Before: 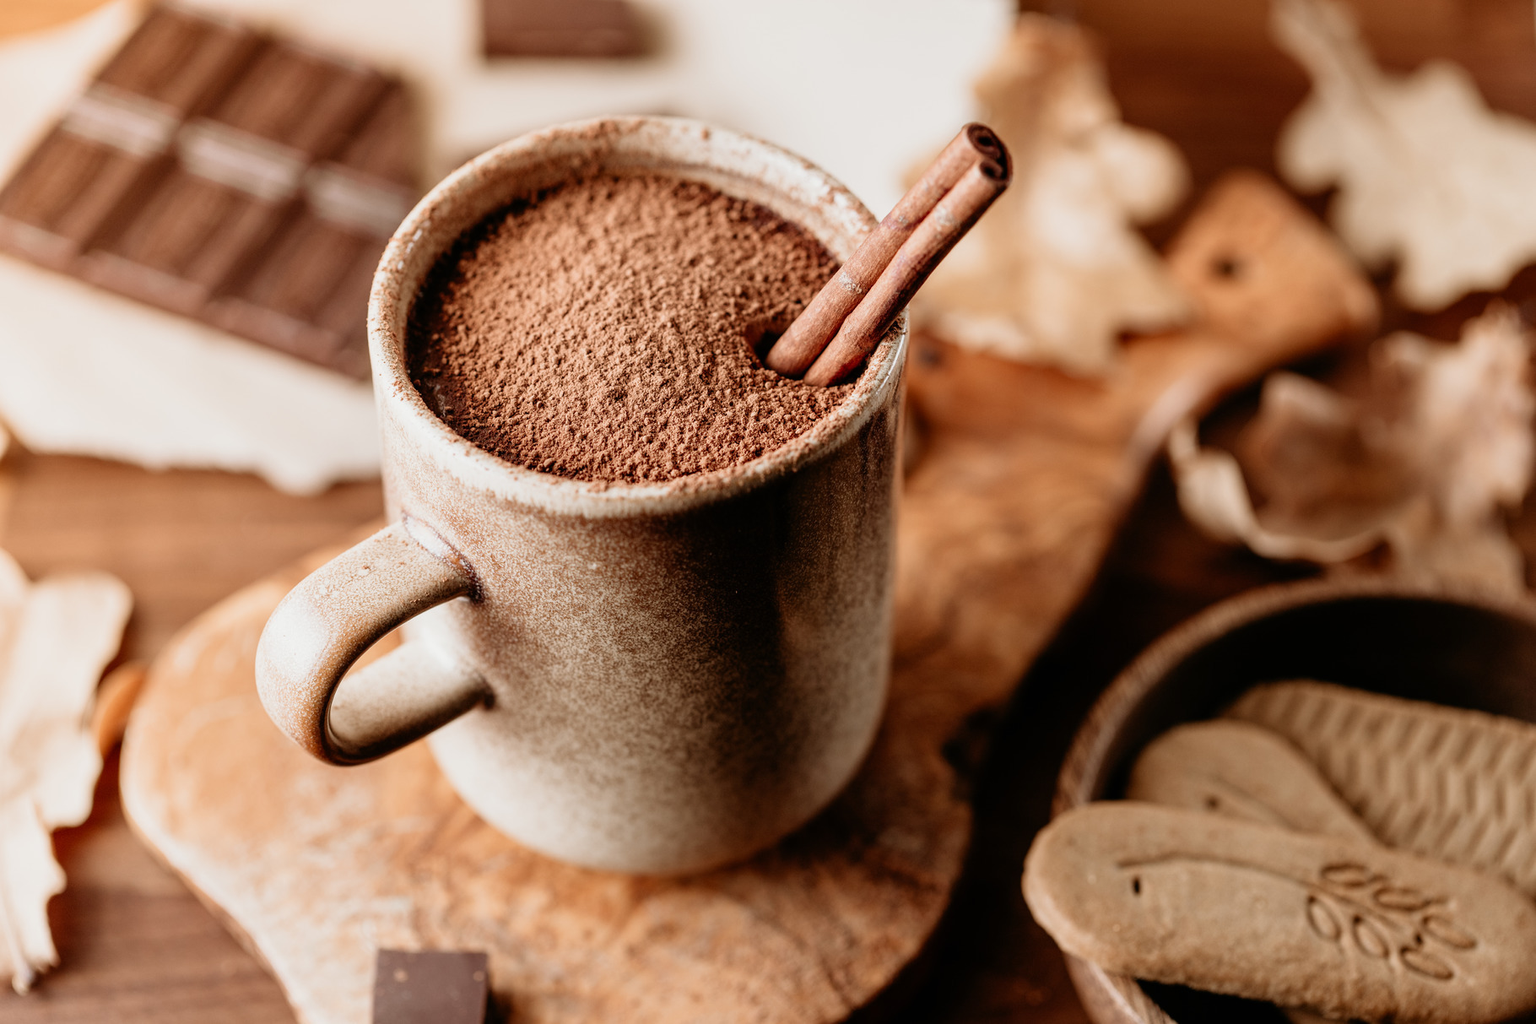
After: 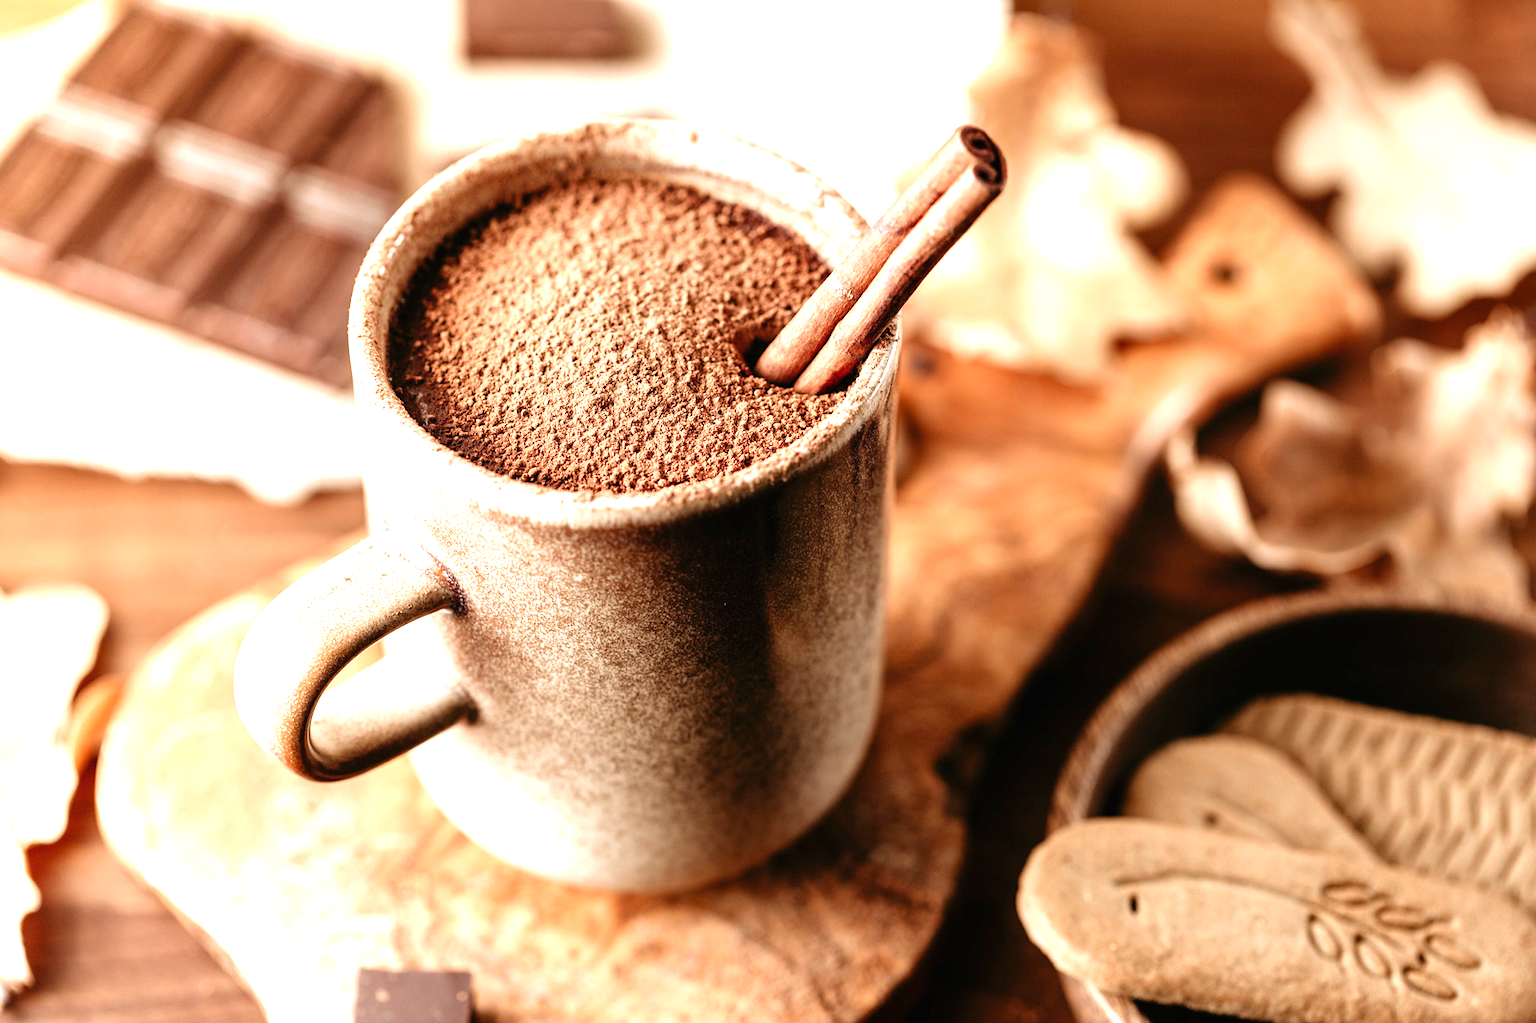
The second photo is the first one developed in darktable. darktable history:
exposure: black level correction 0, exposure 1.1 EV, compensate highlight preservation false
crop: left 1.743%, right 0.268%, bottom 2.011%
